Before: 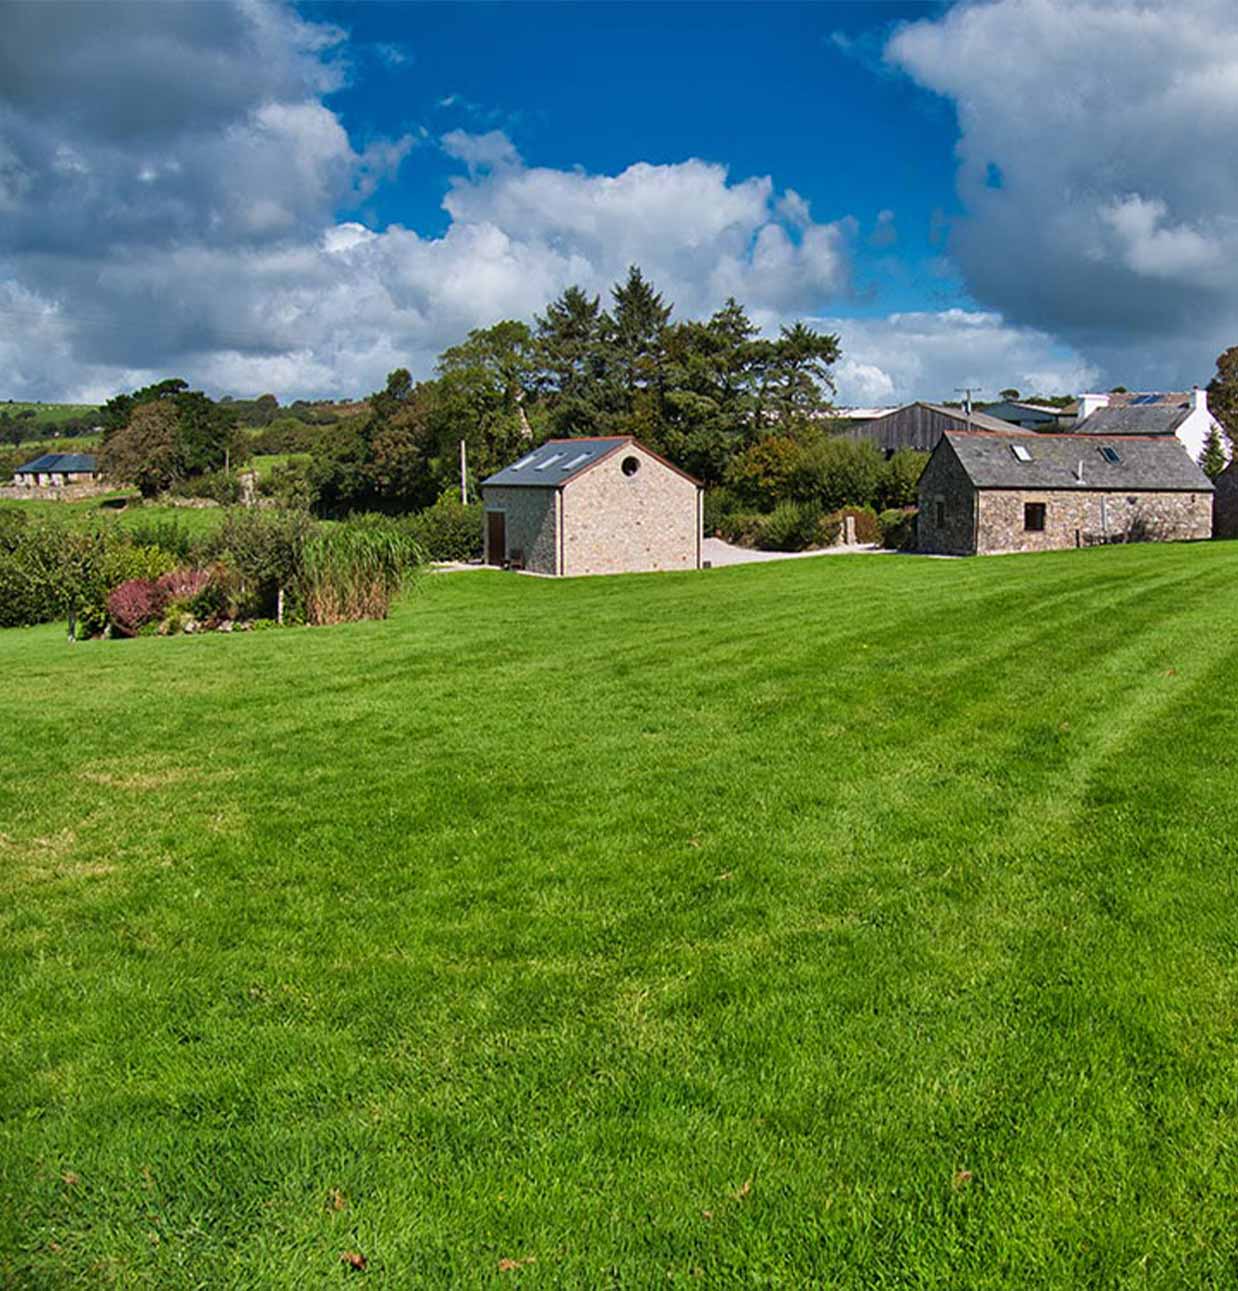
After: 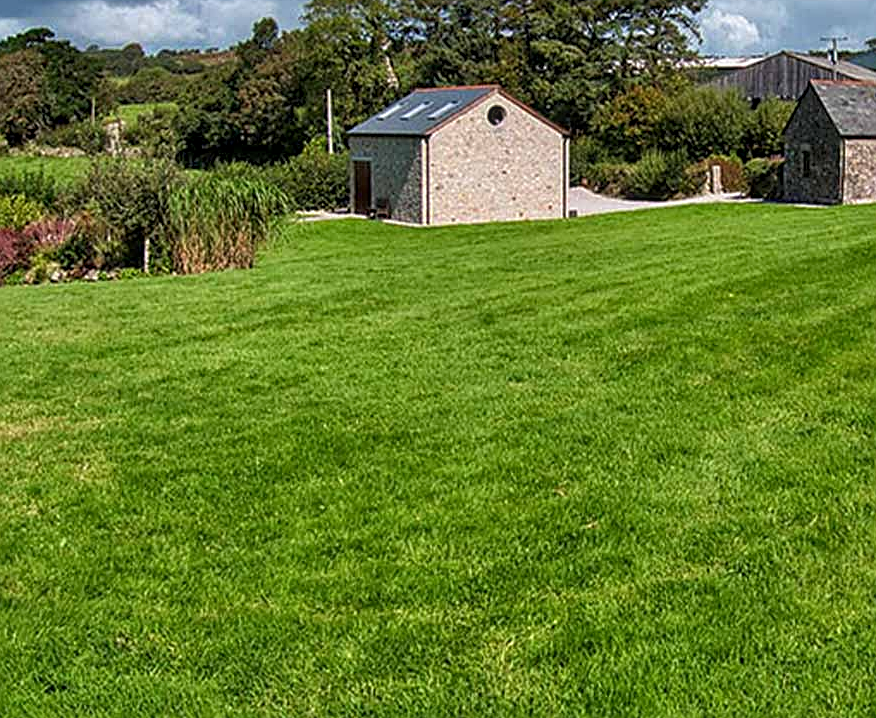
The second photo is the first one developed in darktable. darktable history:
crop: left 10.885%, top 27.256%, right 18.278%, bottom 17.117%
color balance rgb: perceptual saturation grading › global saturation 0.358%
sharpen: on, module defaults
local contrast: on, module defaults
